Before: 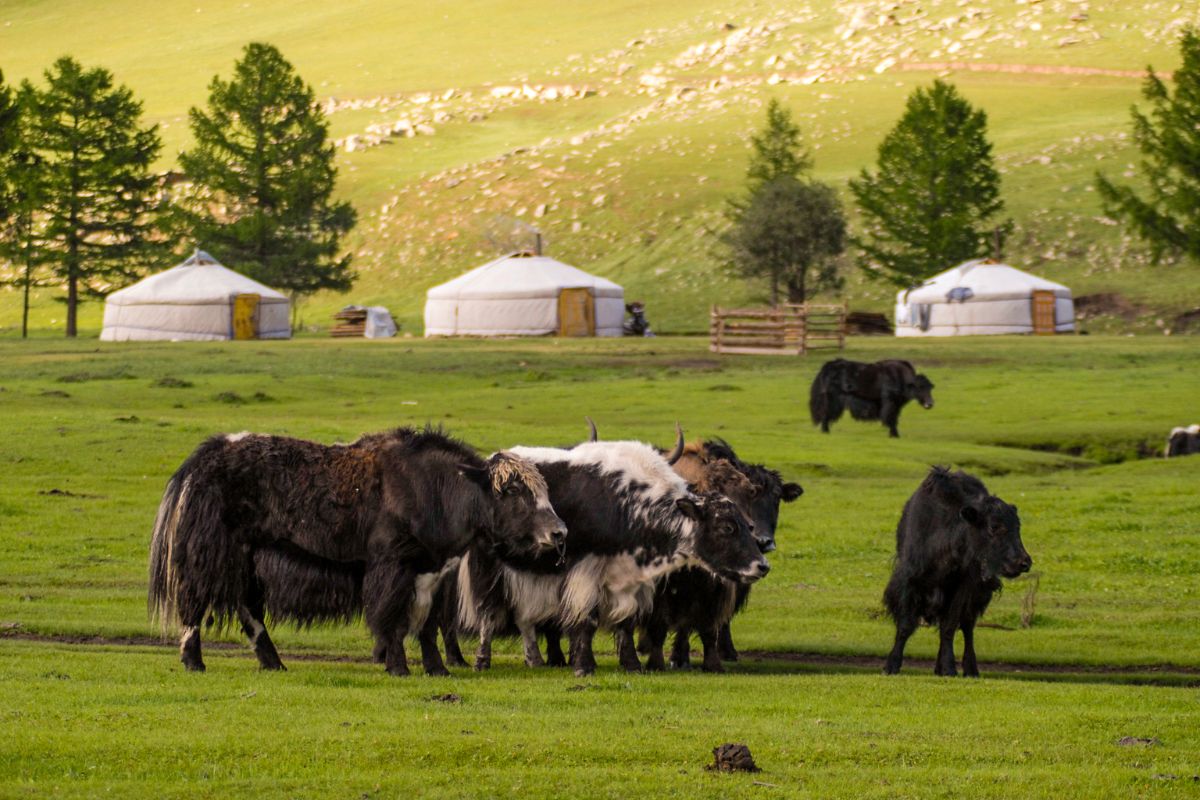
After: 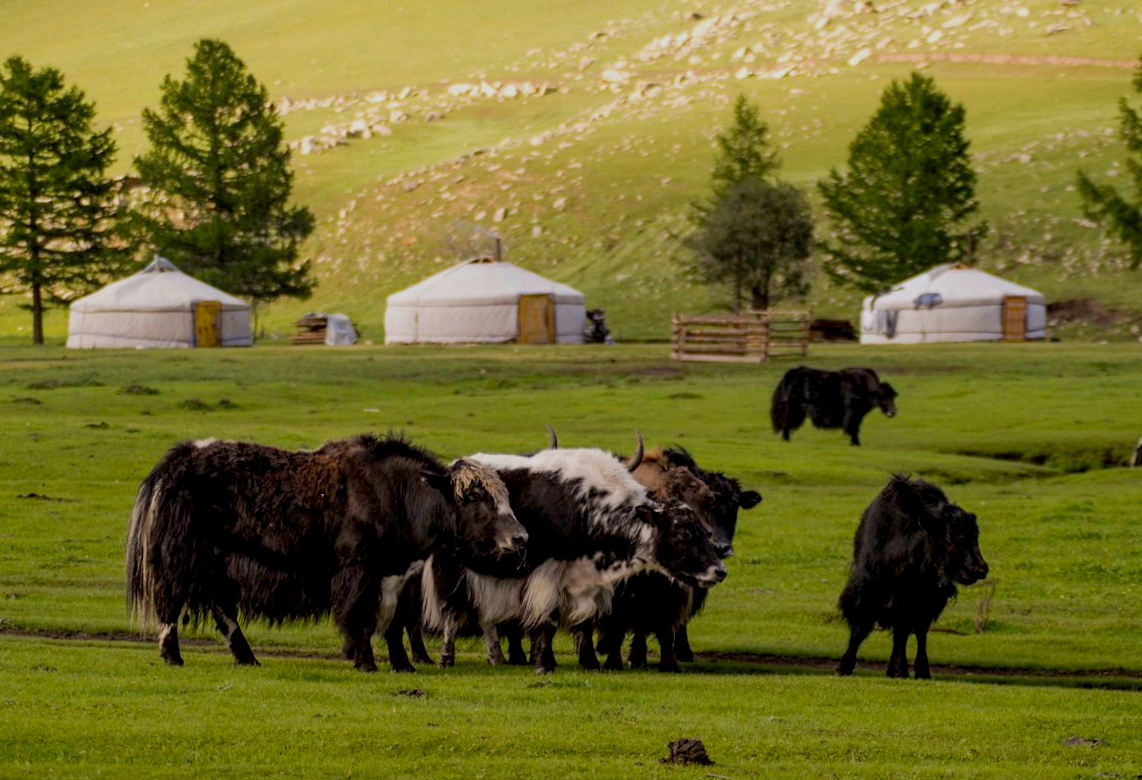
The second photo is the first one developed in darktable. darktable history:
exposure: black level correction 0.011, exposure -0.478 EV, compensate highlight preservation false
rotate and perspective: rotation 0.074°, lens shift (vertical) 0.096, lens shift (horizontal) -0.041, crop left 0.043, crop right 0.952, crop top 0.024, crop bottom 0.979
